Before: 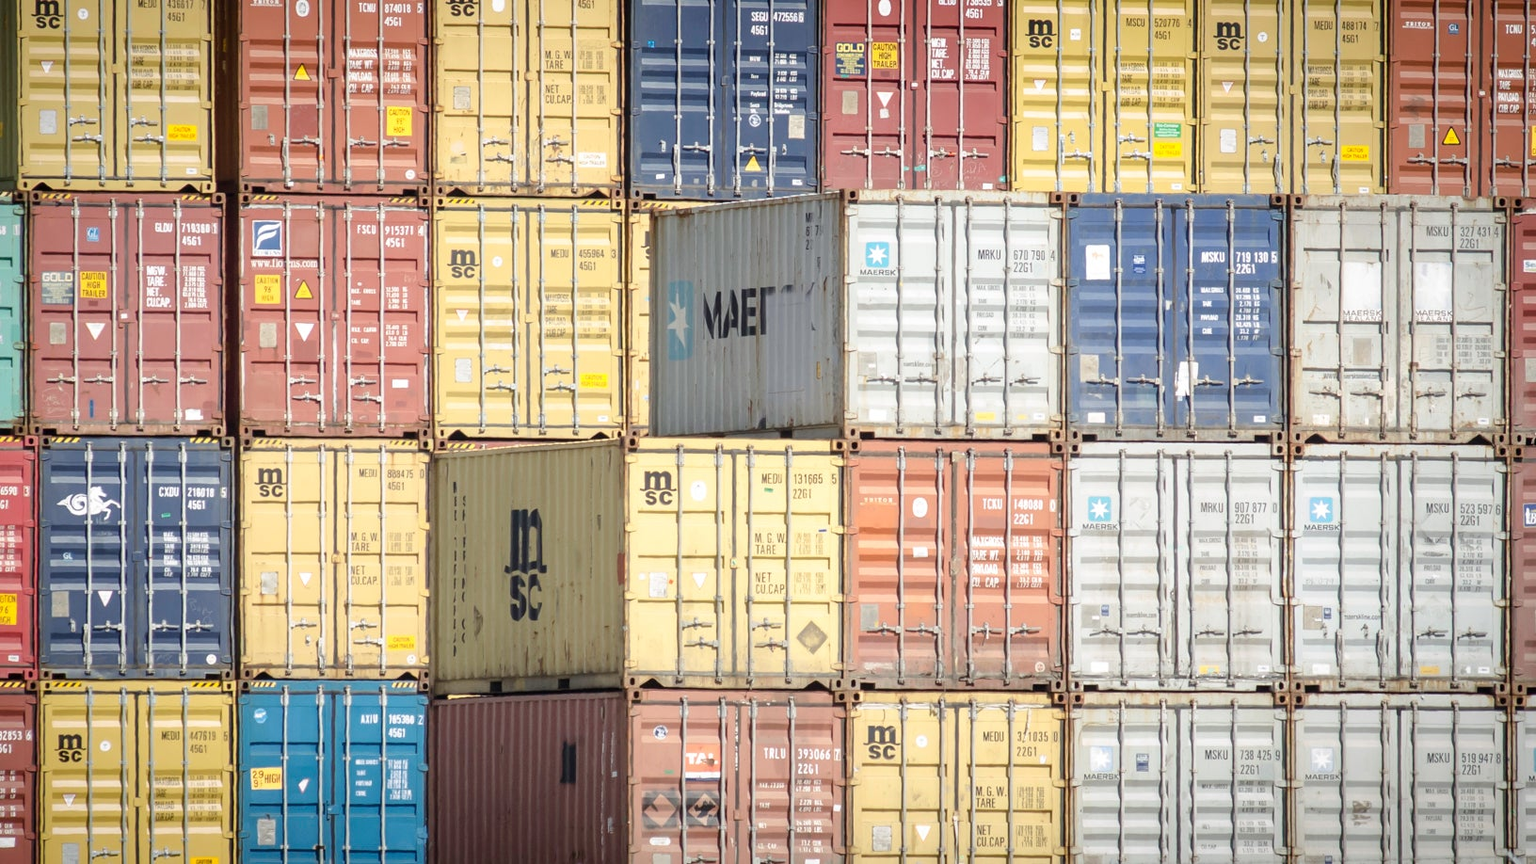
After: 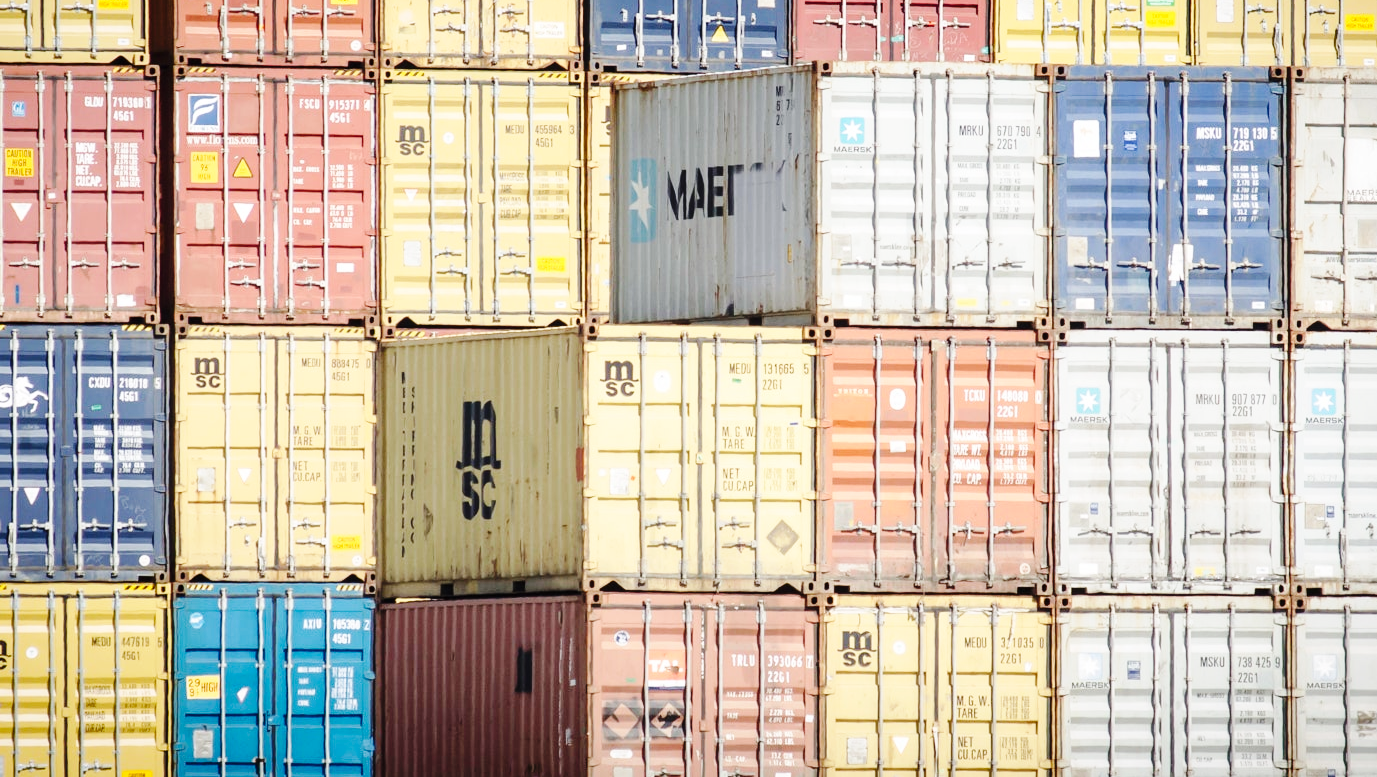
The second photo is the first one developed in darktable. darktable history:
crop and rotate: left 4.963%, top 15.35%, right 10.638%
base curve: curves: ch0 [(0, 0) (0.036, 0.025) (0.121, 0.166) (0.206, 0.329) (0.605, 0.79) (1, 1)], preserve colors none
